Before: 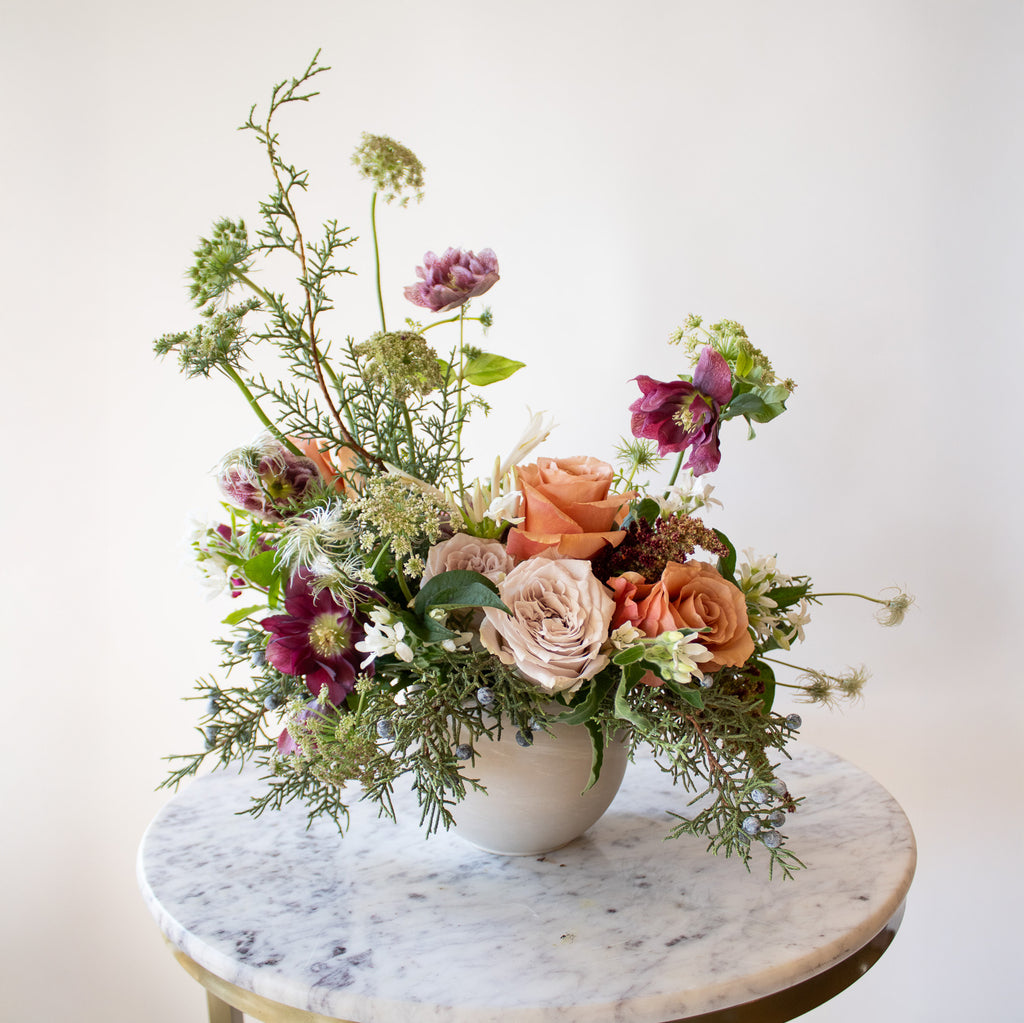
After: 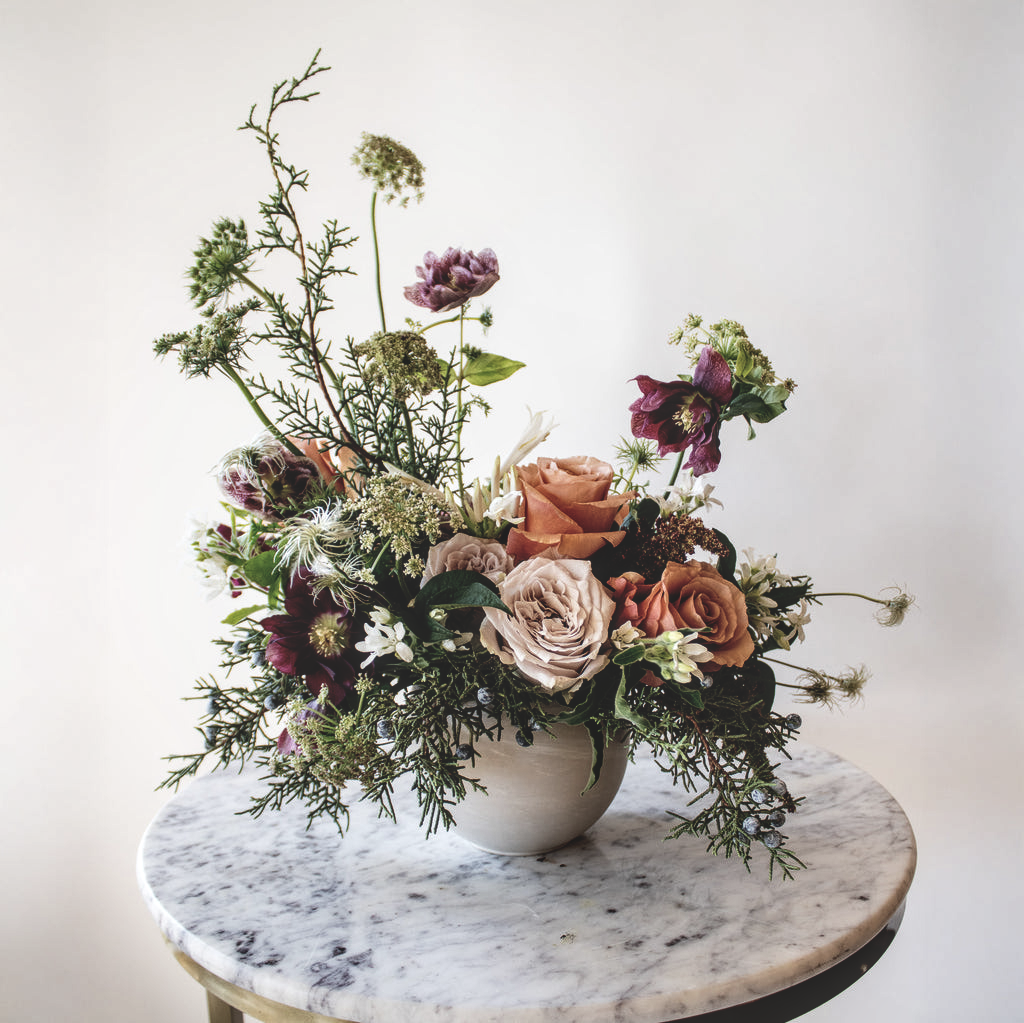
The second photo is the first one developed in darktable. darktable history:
base curve: curves: ch0 [(0, 0.02) (0.083, 0.036) (1, 1)], preserve colors none
contrast brightness saturation: contrast 0.098, saturation -0.356
local contrast: on, module defaults
